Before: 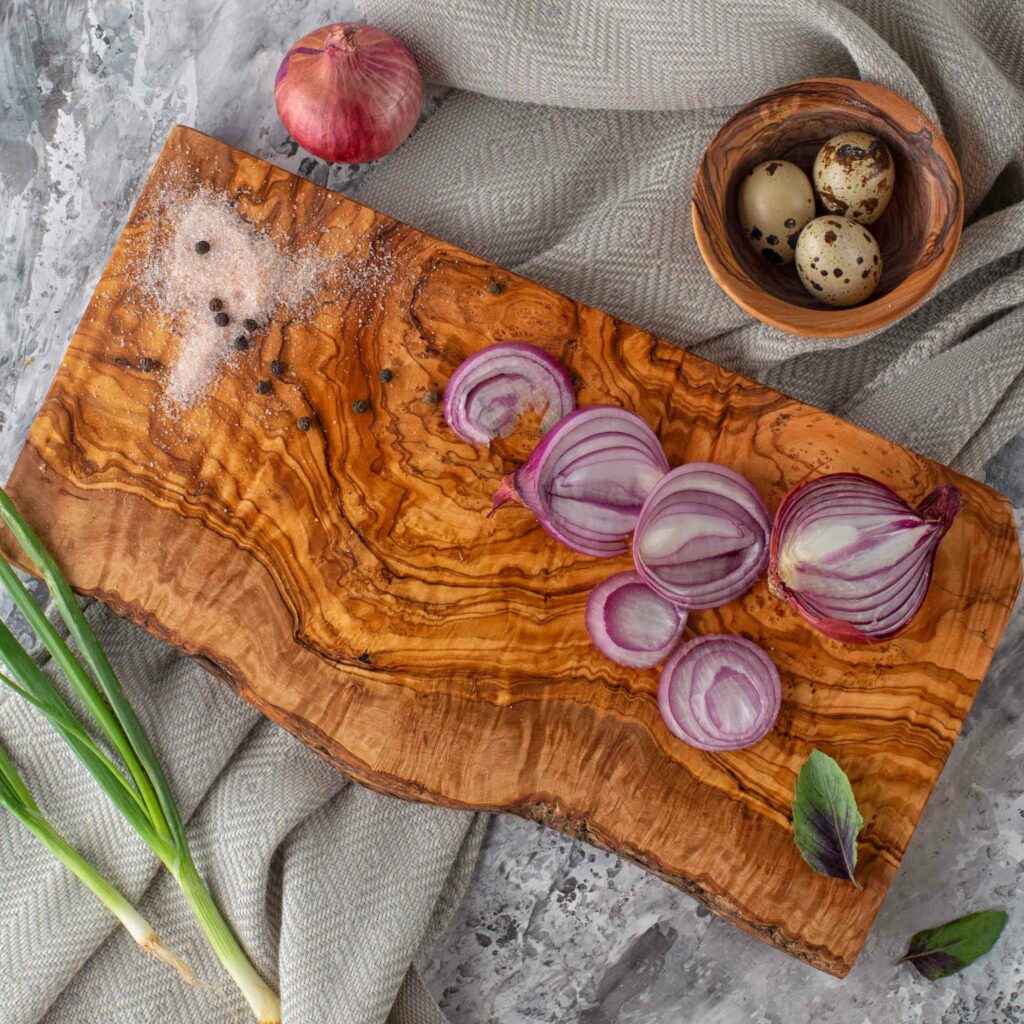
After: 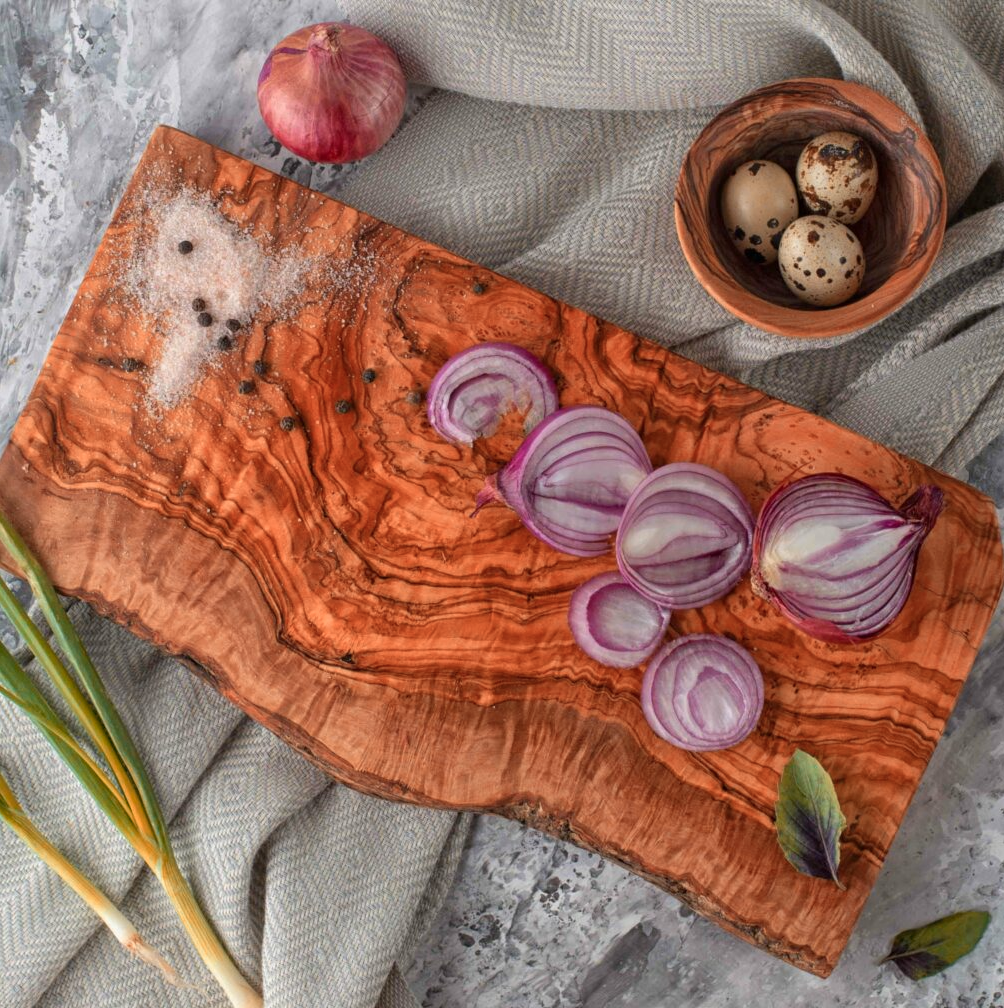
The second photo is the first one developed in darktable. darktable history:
crop: left 1.675%, right 0.267%, bottom 1.548%
color zones: curves: ch2 [(0, 0.5) (0.084, 0.497) (0.323, 0.335) (0.4, 0.497) (1, 0.5)]
